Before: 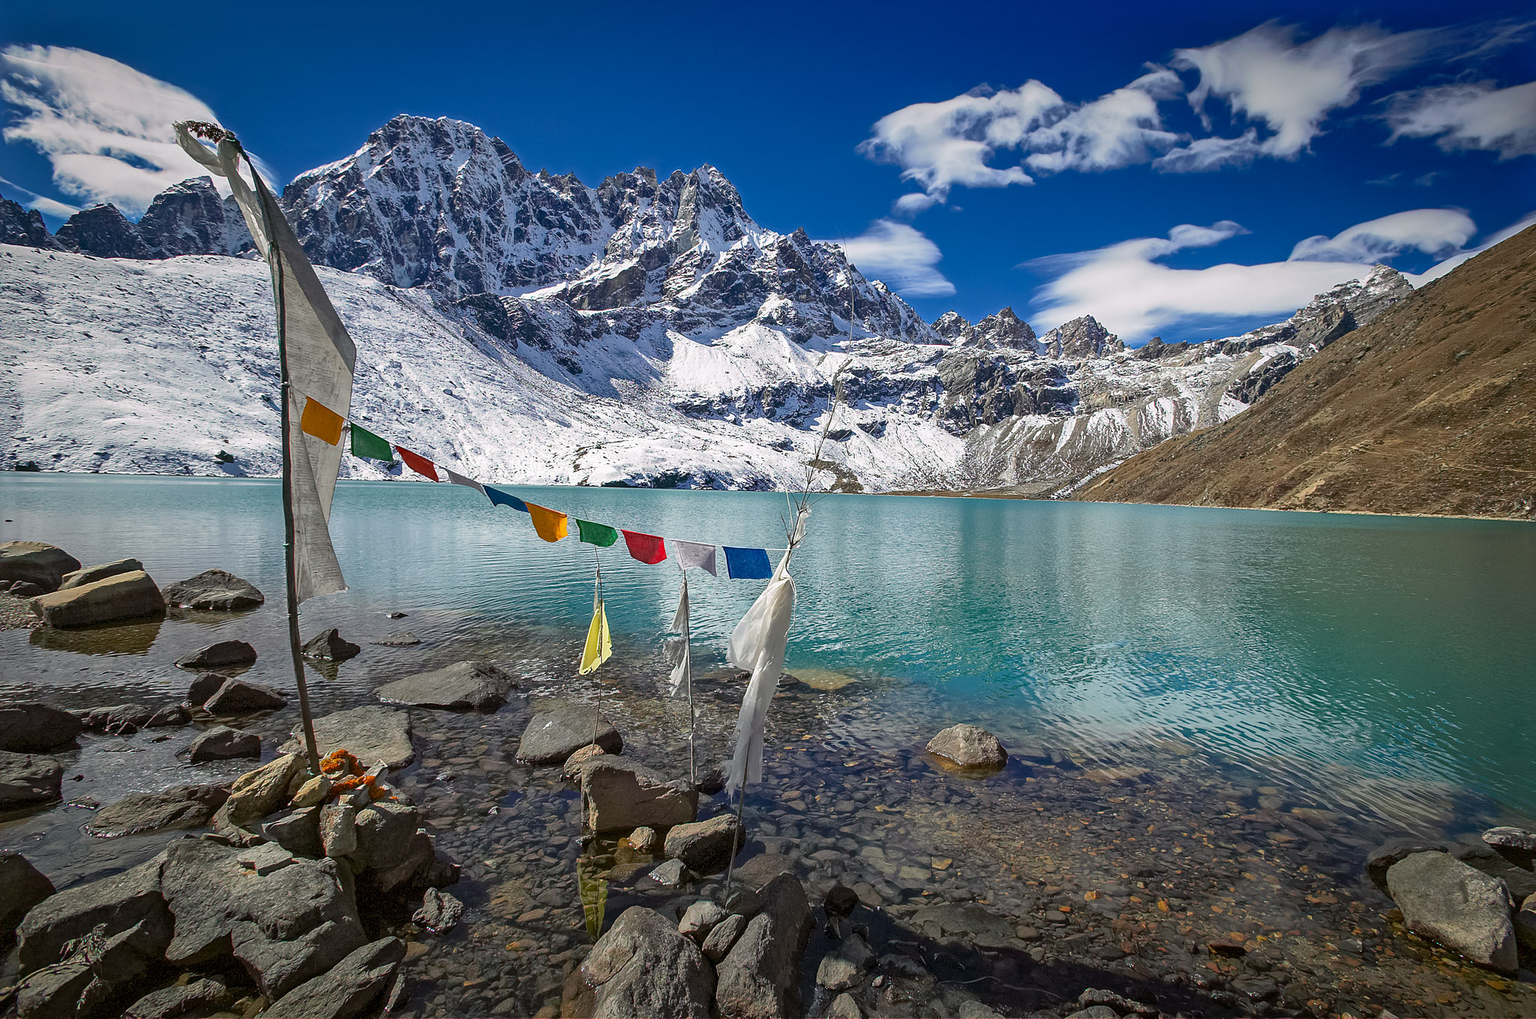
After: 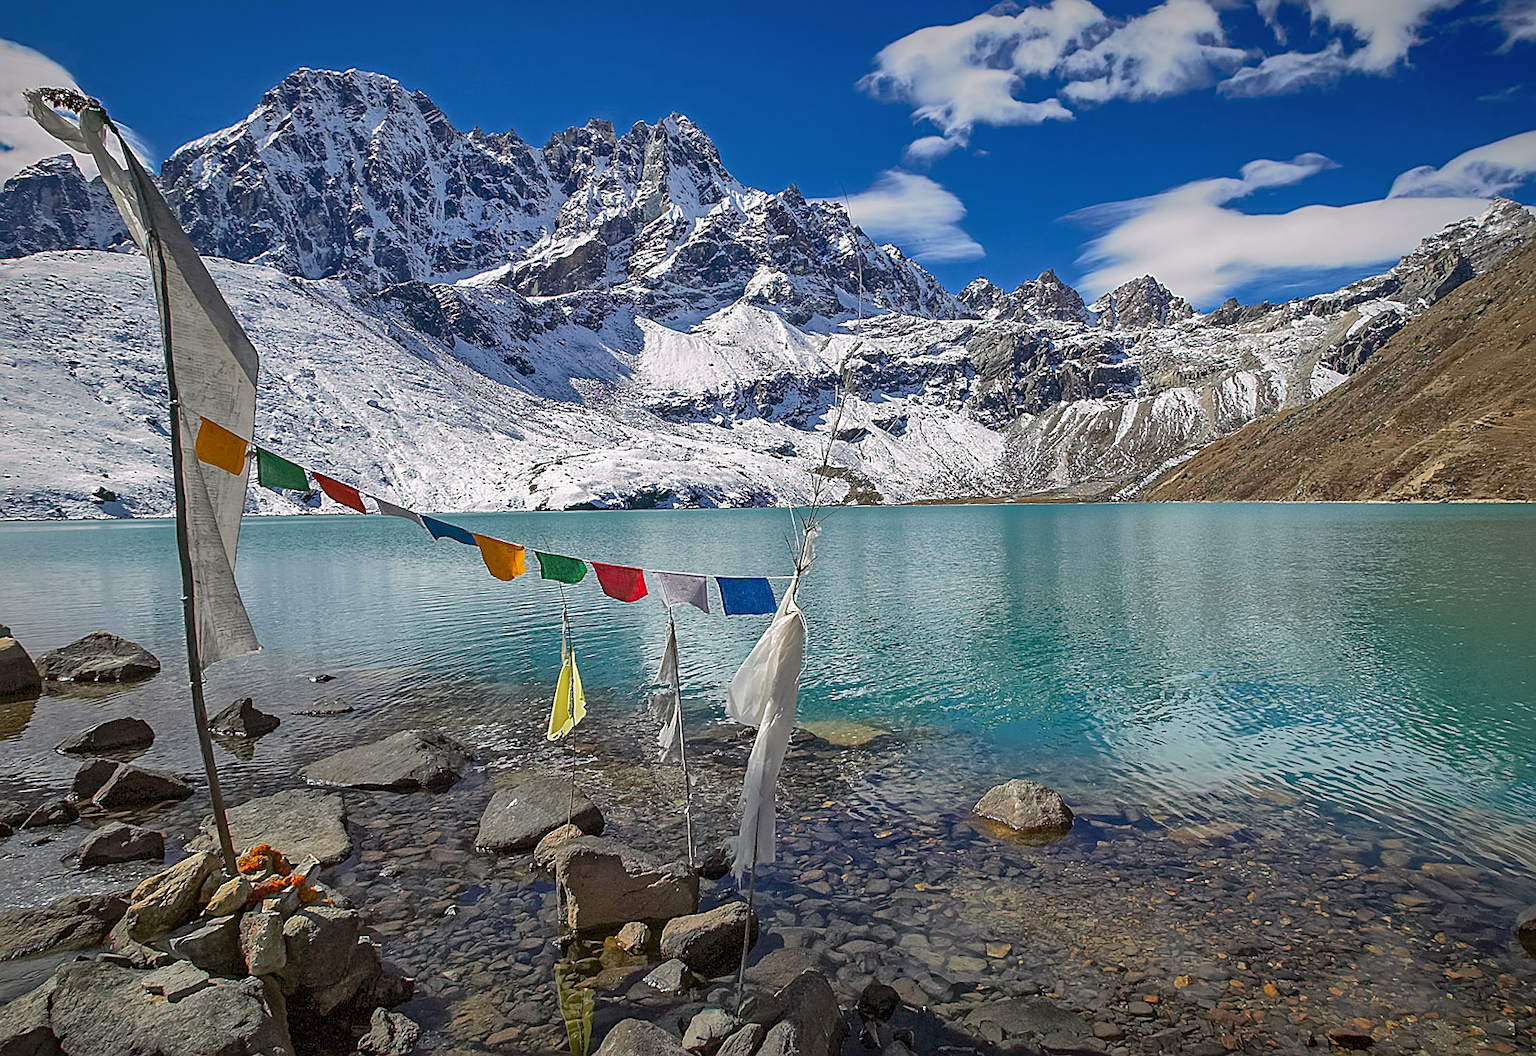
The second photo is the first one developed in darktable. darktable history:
rotate and perspective: rotation -2.56°, automatic cropping off
shadows and highlights: shadows 40, highlights -60
crop and rotate: left 10.071%, top 10.071%, right 10.02%, bottom 10.02%
sharpen: on, module defaults
